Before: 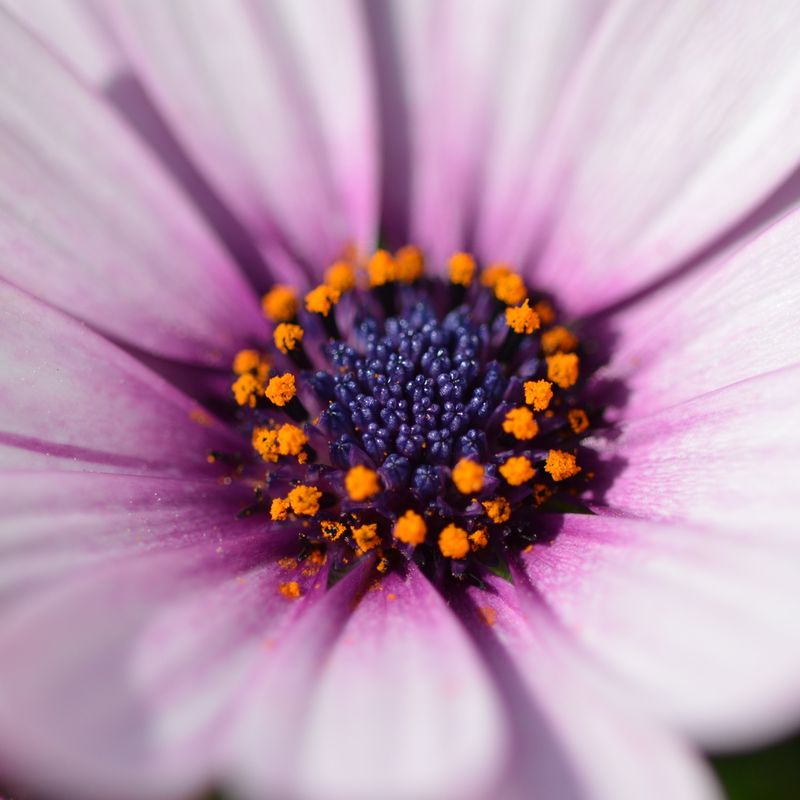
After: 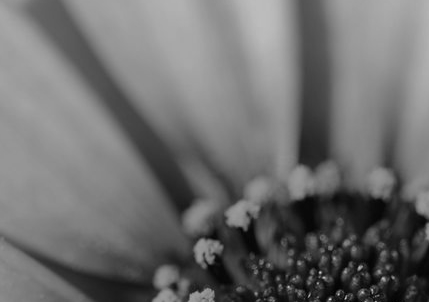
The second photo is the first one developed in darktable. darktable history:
rgb curve: curves: ch0 [(0, 0) (0.175, 0.154) (0.785, 0.663) (1, 1)]
monochrome: a 26.22, b 42.67, size 0.8
crop: left 10.121%, top 10.631%, right 36.218%, bottom 51.526%
